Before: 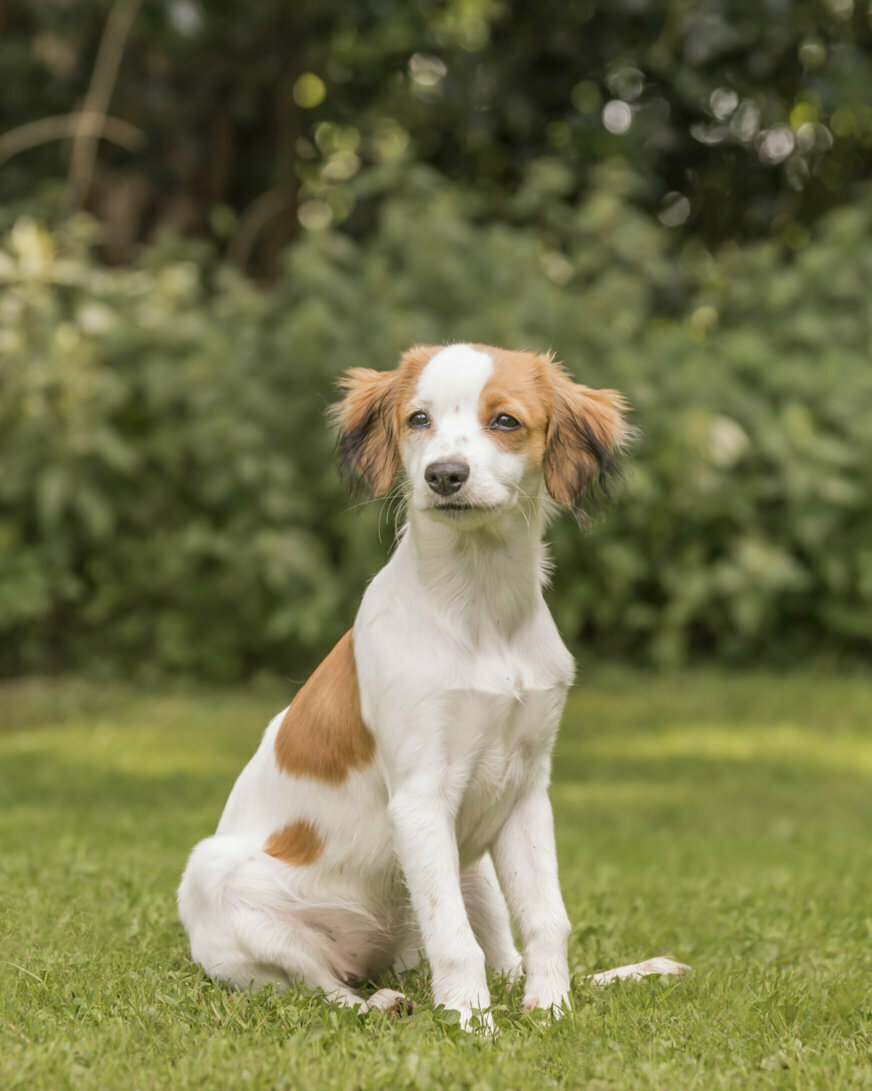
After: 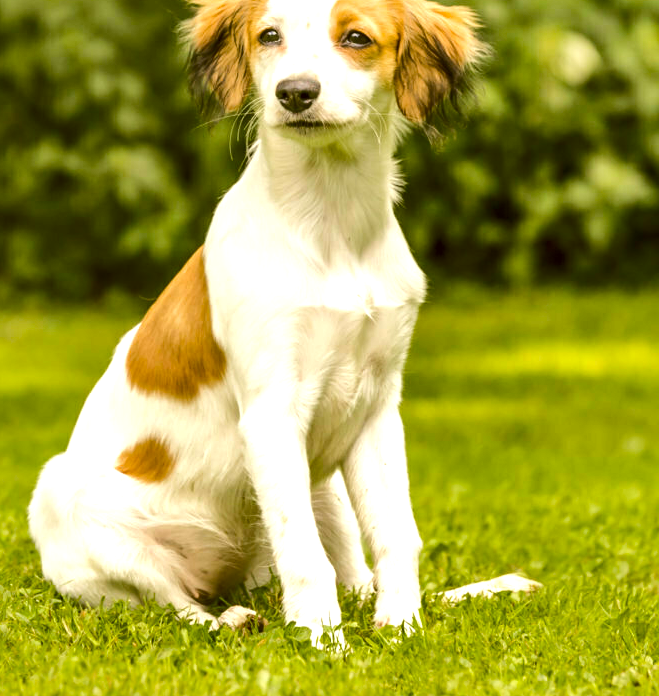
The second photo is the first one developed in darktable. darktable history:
color correction: highlights a* -1.43, highlights b* 10.12, shadows a* 0.395, shadows b* 19.35
tone equalizer: -8 EV -0.75 EV, -7 EV -0.7 EV, -6 EV -0.6 EV, -5 EV -0.4 EV, -3 EV 0.4 EV, -2 EV 0.6 EV, -1 EV 0.7 EV, +0 EV 0.75 EV, edges refinement/feathering 500, mask exposure compensation -1.57 EV, preserve details no
color balance rgb: perceptual saturation grading › global saturation 25%, perceptual brilliance grading › mid-tones 10%, perceptual brilliance grading › shadows 15%, global vibrance 20%
local contrast: mode bilateral grid, contrast 100, coarseness 100, detail 165%, midtone range 0.2
crop and rotate: left 17.299%, top 35.115%, right 7.015%, bottom 1.024%
